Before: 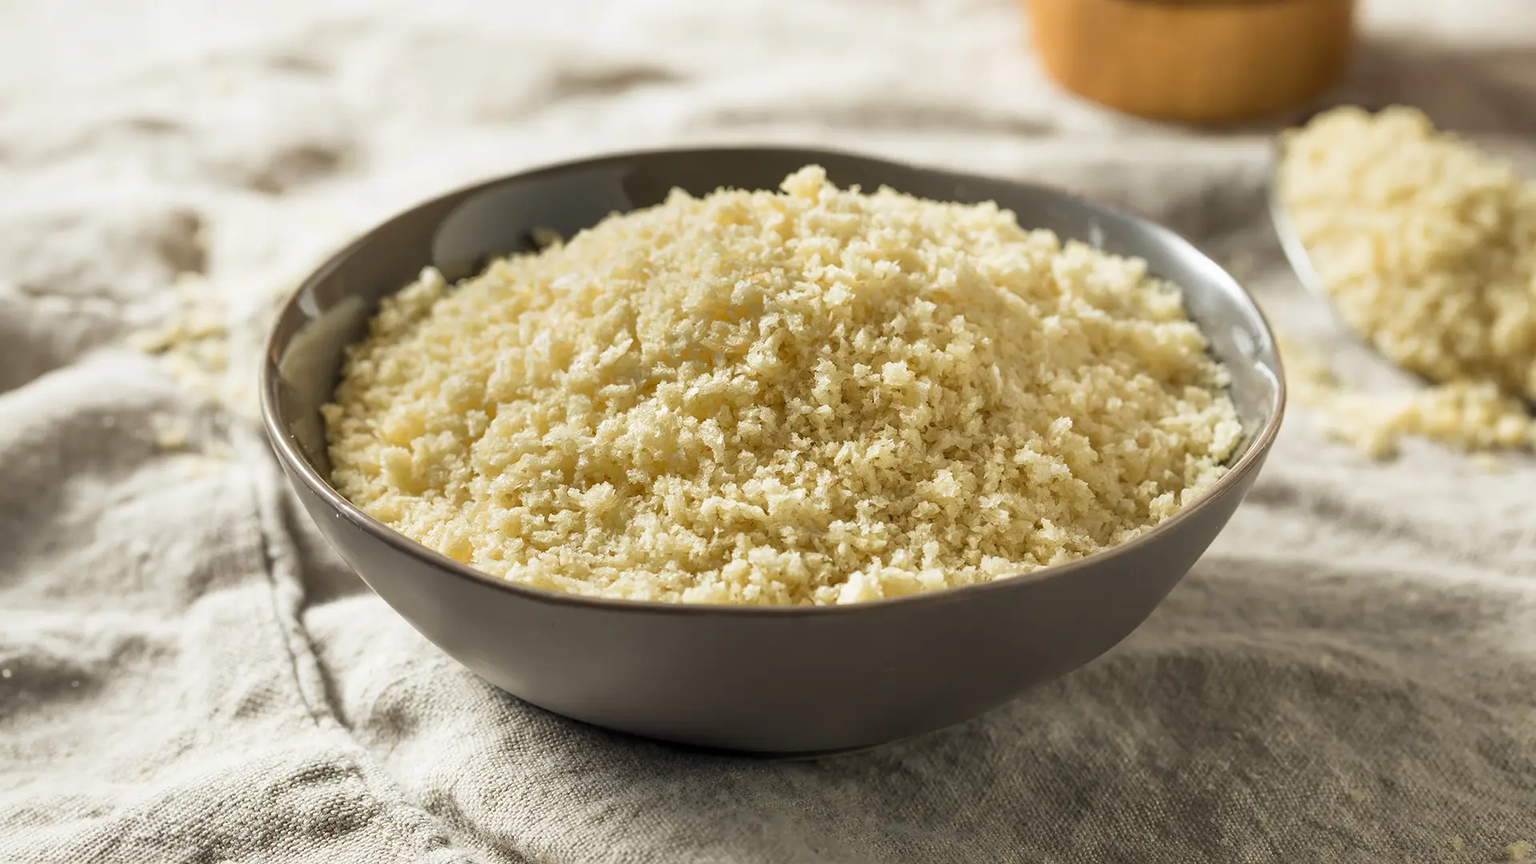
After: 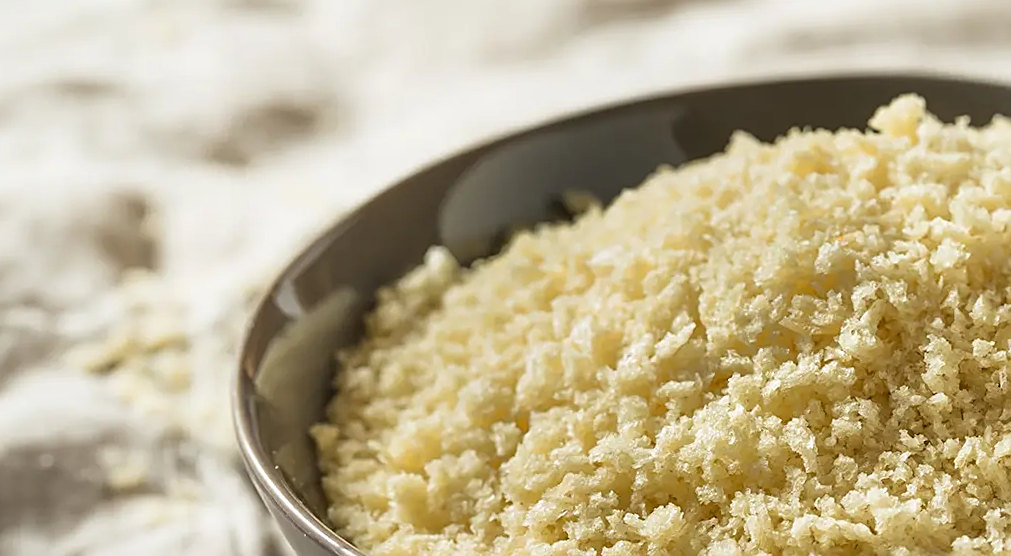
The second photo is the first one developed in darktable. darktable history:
crop and rotate: left 3.047%, top 7.509%, right 42.236%, bottom 37.598%
sharpen: on, module defaults
rotate and perspective: rotation -3°, crop left 0.031, crop right 0.968, crop top 0.07, crop bottom 0.93
